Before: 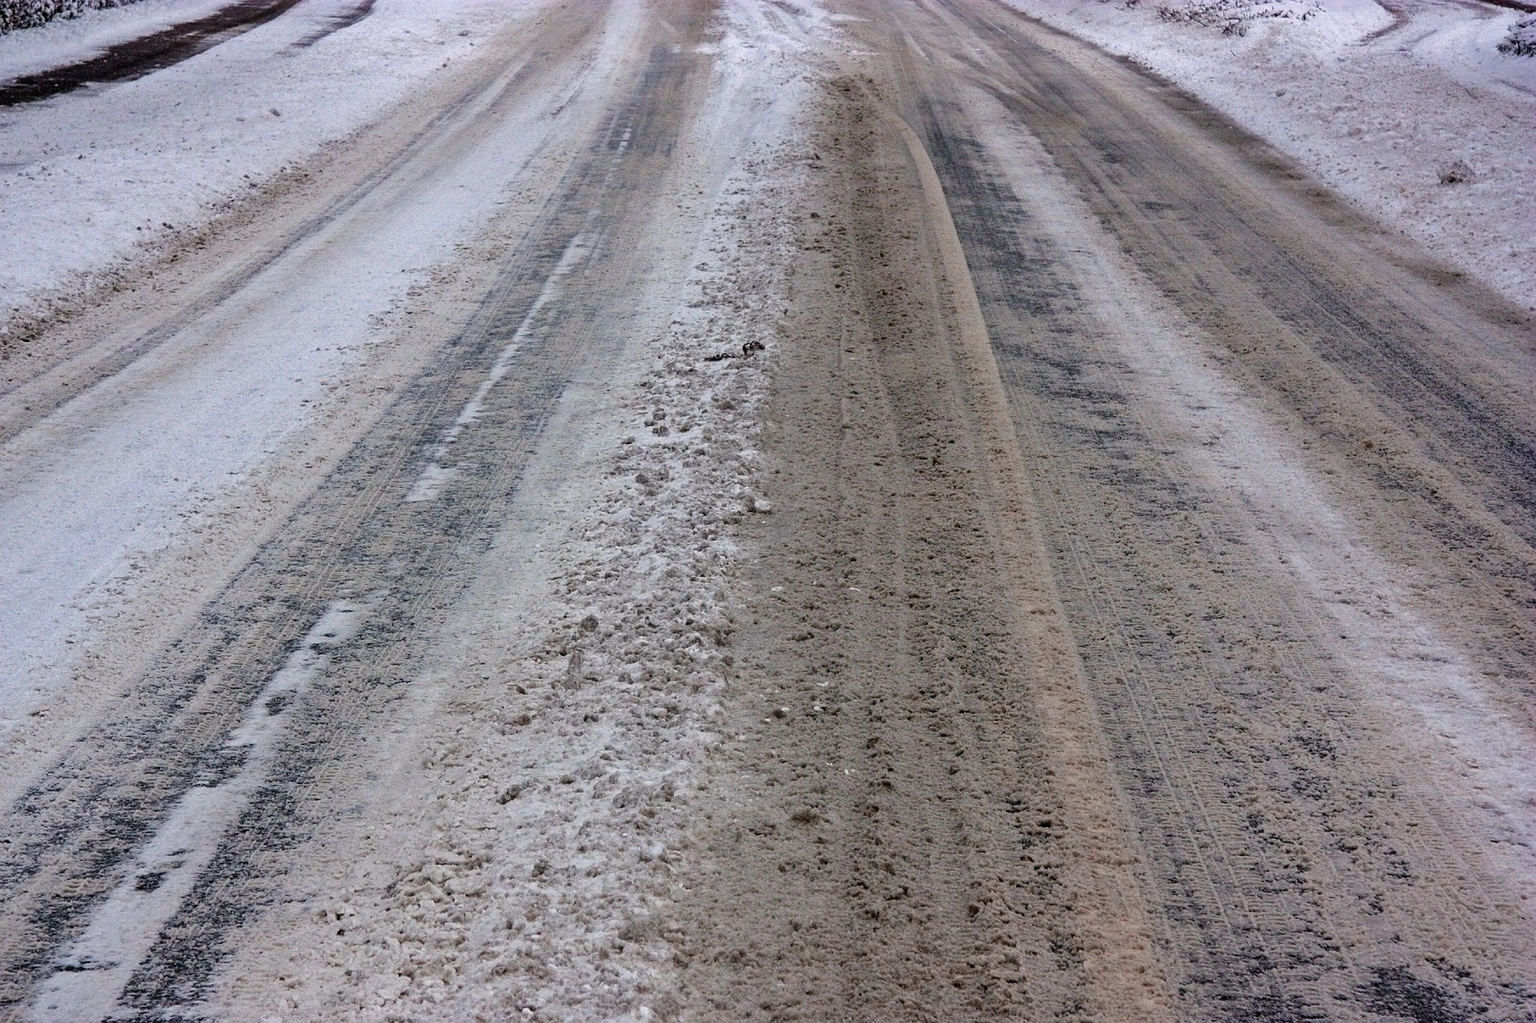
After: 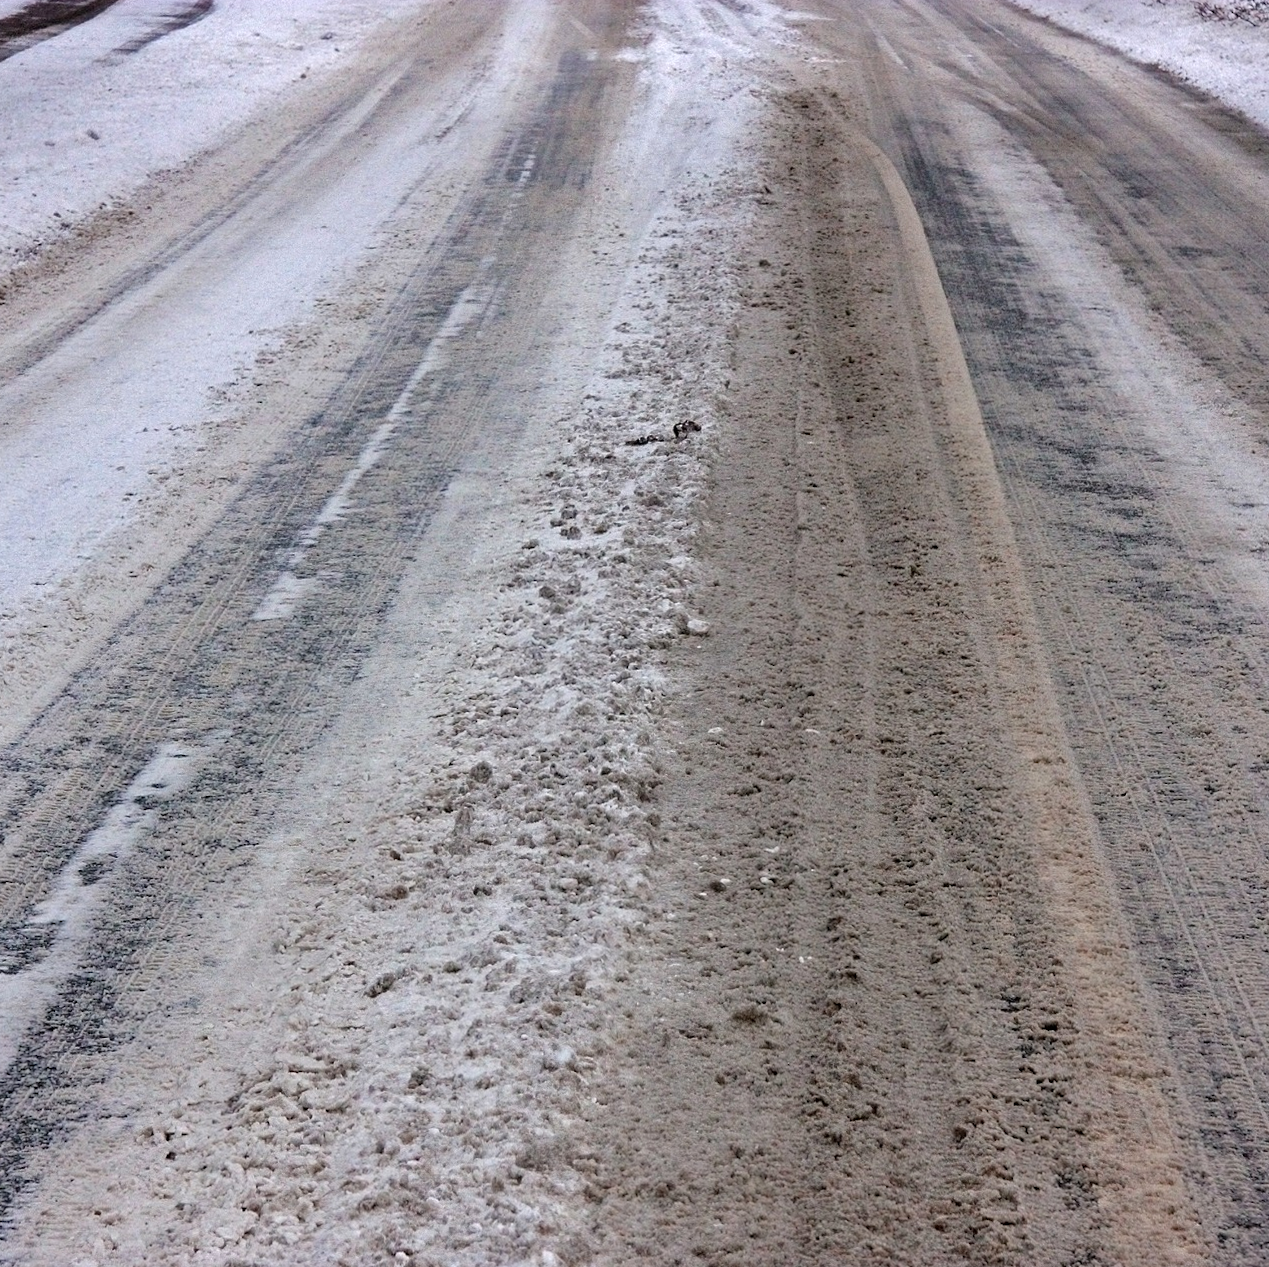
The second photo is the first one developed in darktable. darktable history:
crop and rotate: left 12.673%, right 20.66%
rotate and perspective: rotation 0.192°, lens shift (horizontal) -0.015, crop left 0.005, crop right 0.996, crop top 0.006, crop bottom 0.99
exposure: exposure 0.2 EV, compensate highlight preservation false
